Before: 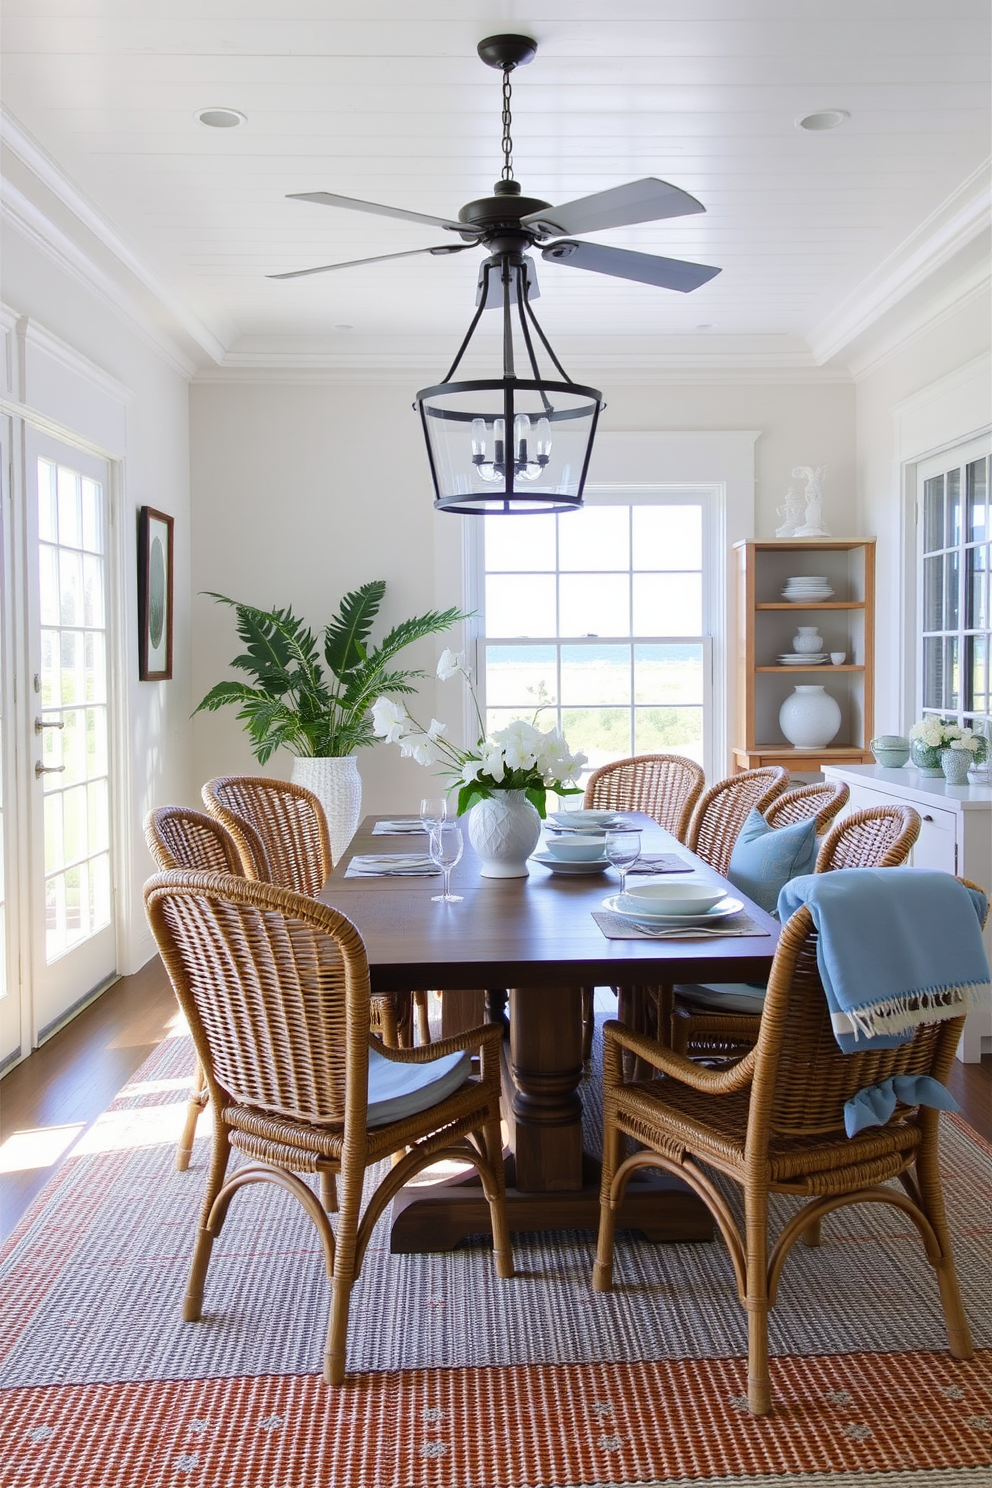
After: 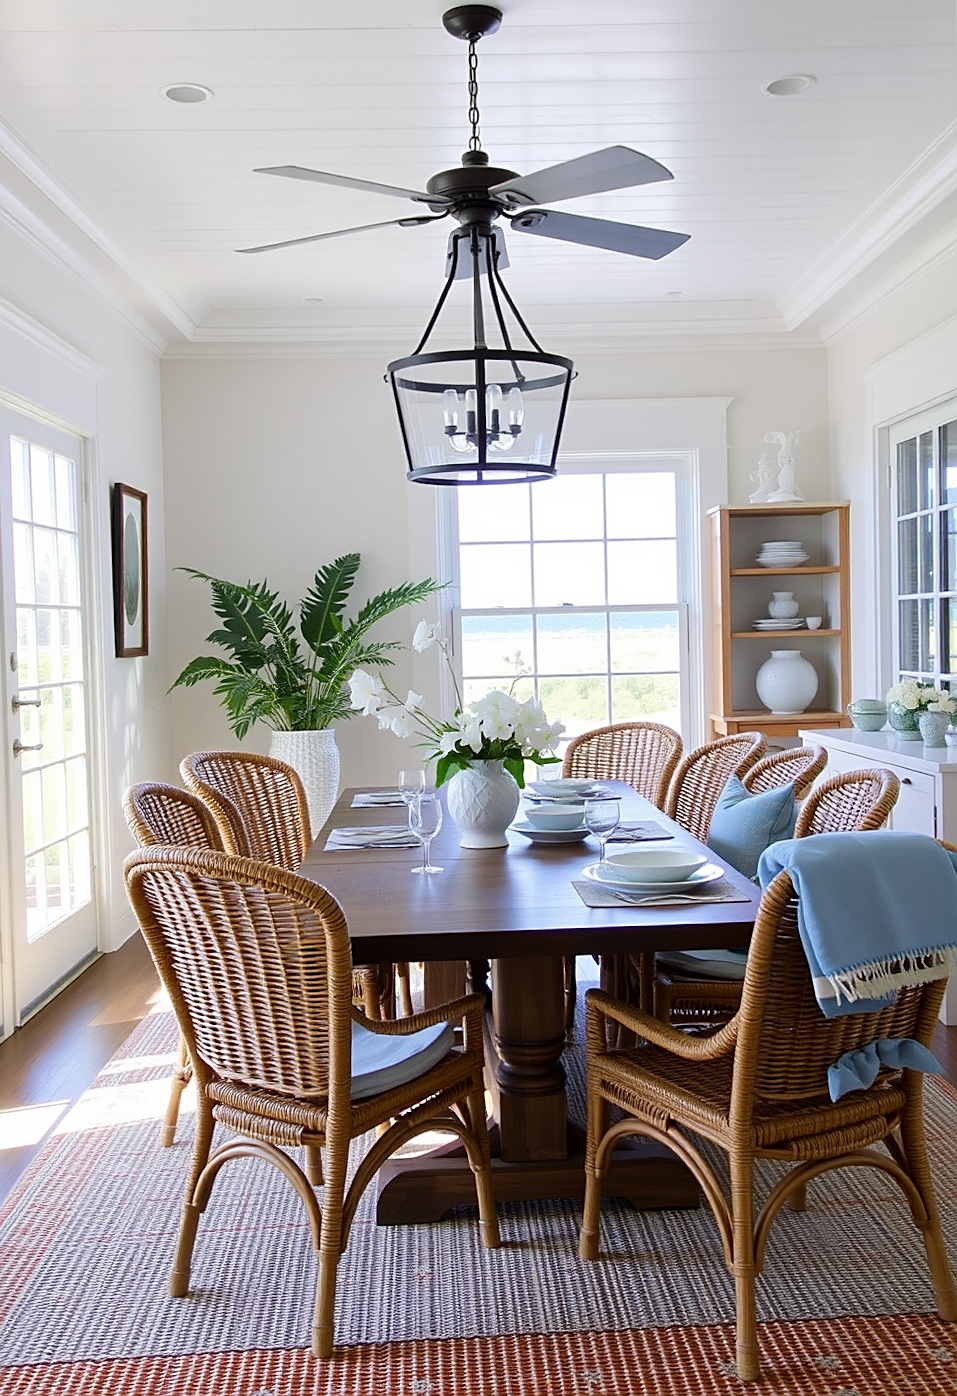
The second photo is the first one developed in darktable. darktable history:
sharpen: on, module defaults
color balance: mode lift, gamma, gain (sRGB), lift [0.97, 1, 1, 1], gamma [1.03, 1, 1, 1]
crop and rotate: left 2.536%, right 1.107%, bottom 2.246%
rotate and perspective: rotation -1°, crop left 0.011, crop right 0.989, crop top 0.025, crop bottom 0.975
